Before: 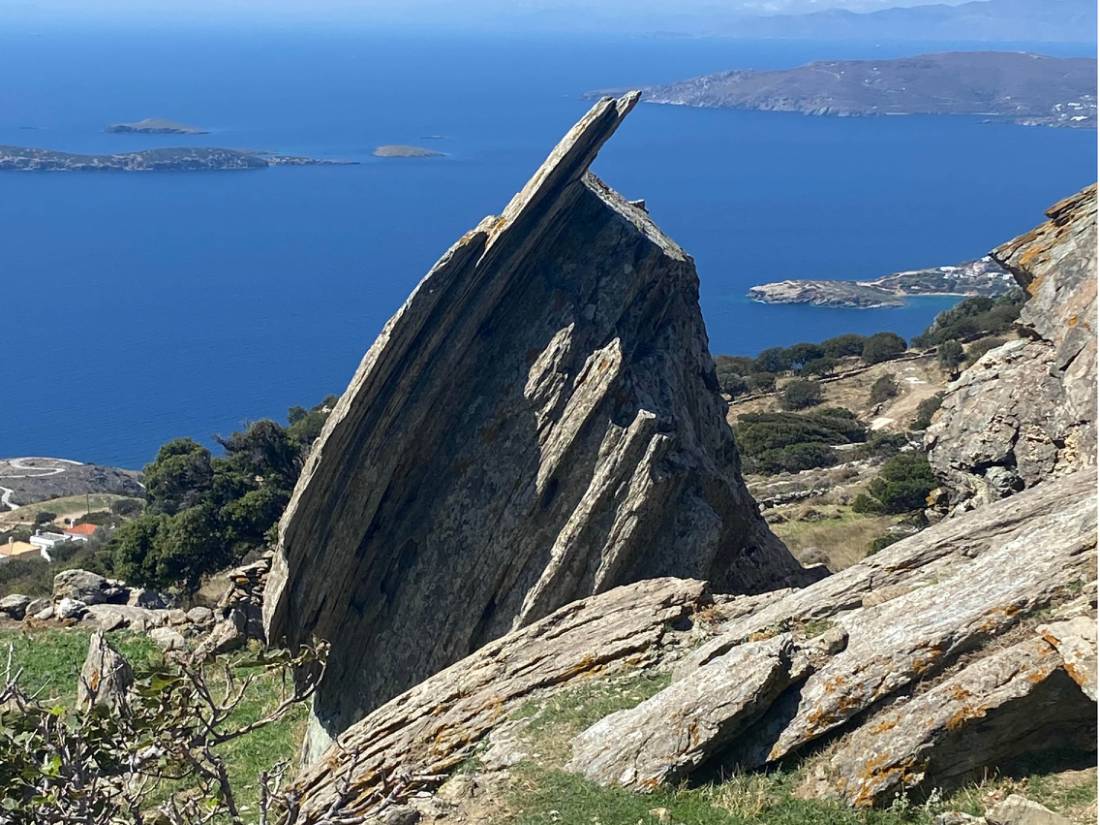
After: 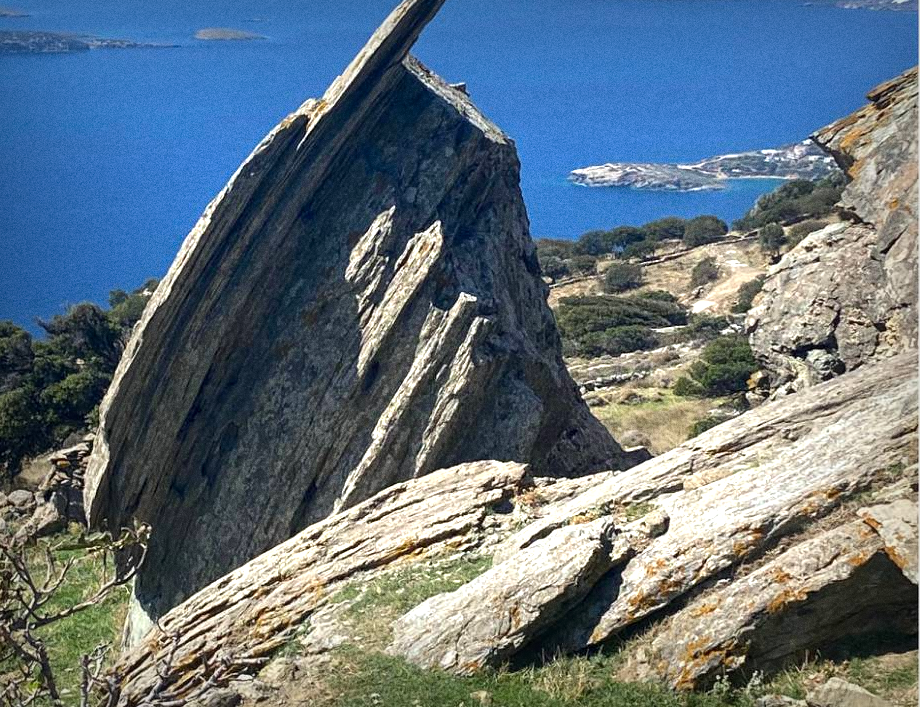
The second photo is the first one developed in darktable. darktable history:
local contrast: highlights 100%, shadows 100%, detail 120%, midtone range 0.2
grain: coarseness 8.68 ISO, strength 31.94%
exposure: exposure 0.74 EV, compensate highlight preservation false
contrast brightness saturation: contrast -0.02, brightness -0.01, saturation 0.03
crop: left 16.315%, top 14.246%
vignetting: fall-off start 53.2%, brightness -0.594, saturation 0, automatic ratio true, width/height ratio 1.313, shape 0.22, unbound false
